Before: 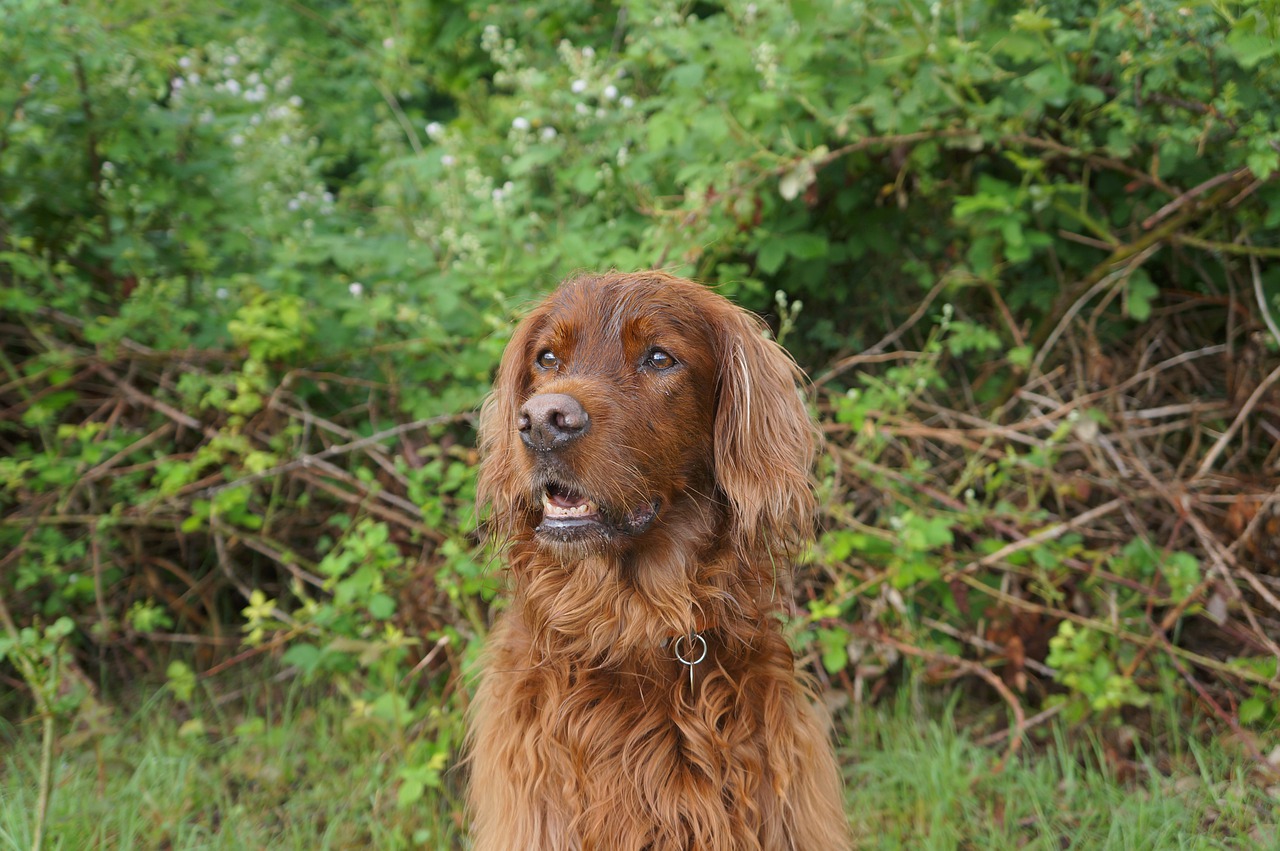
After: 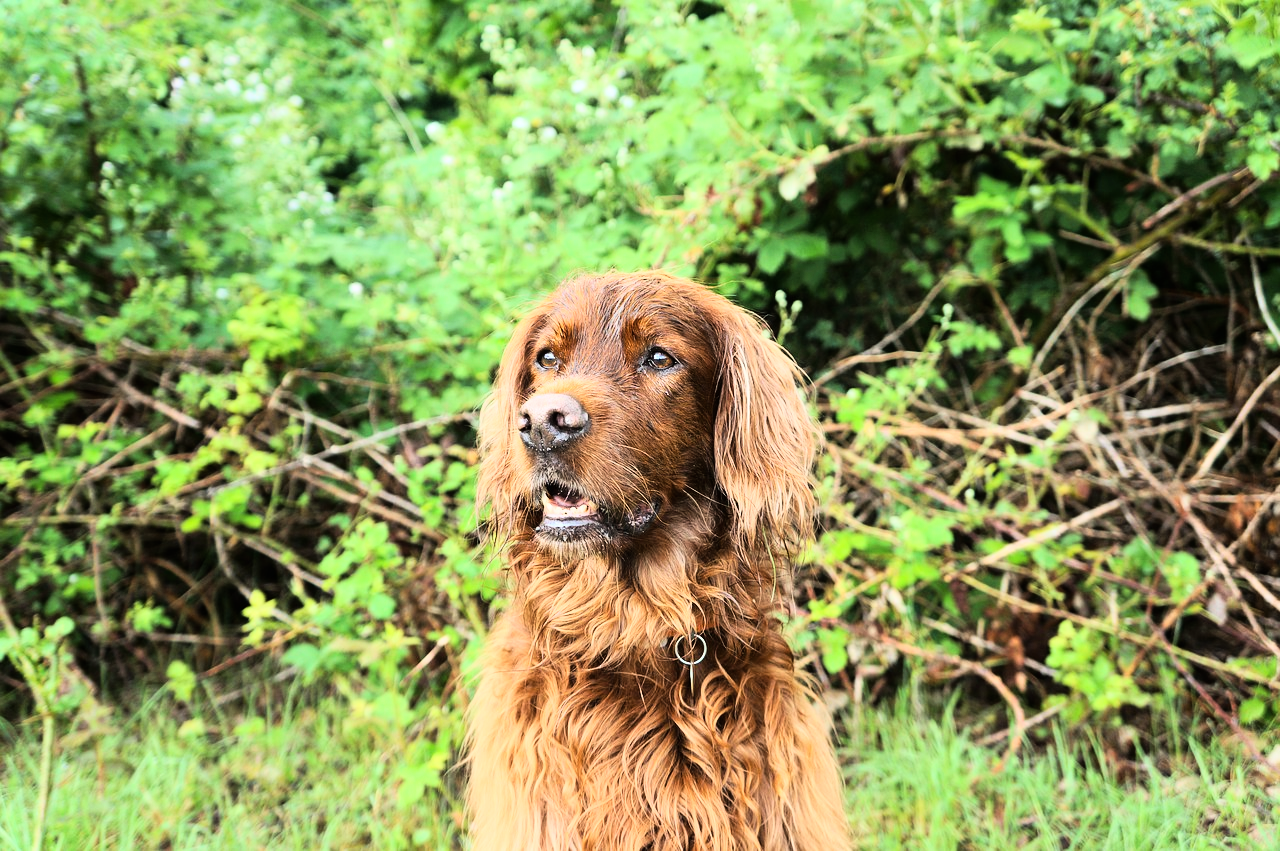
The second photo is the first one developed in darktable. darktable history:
color calibration: illuminant Planckian (black body), x 0.351, y 0.352, temperature 4794.27 K
rgb curve: curves: ch0 [(0, 0) (0.21, 0.15) (0.24, 0.21) (0.5, 0.75) (0.75, 0.96) (0.89, 0.99) (1, 1)]; ch1 [(0, 0.02) (0.21, 0.13) (0.25, 0.2) (0.5, 0.67) (0.75, 0.9) (0.89, 0.97) (1, 1)]; ch2 [(0, 0.02) (0.21, 0.13) (0.25, 0.2) (0.5, 0.67) (0.75, 0.9) (0.89, 0.97) (1, 1)], compensate middle gray true
